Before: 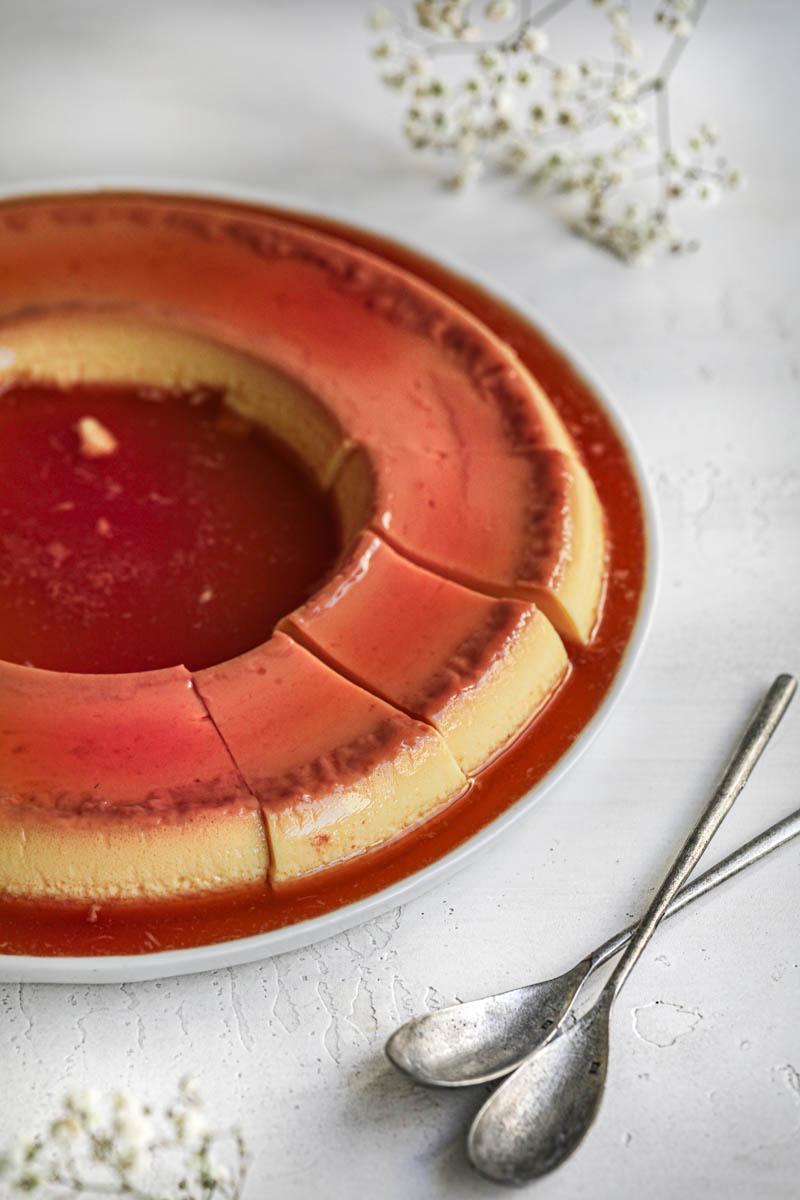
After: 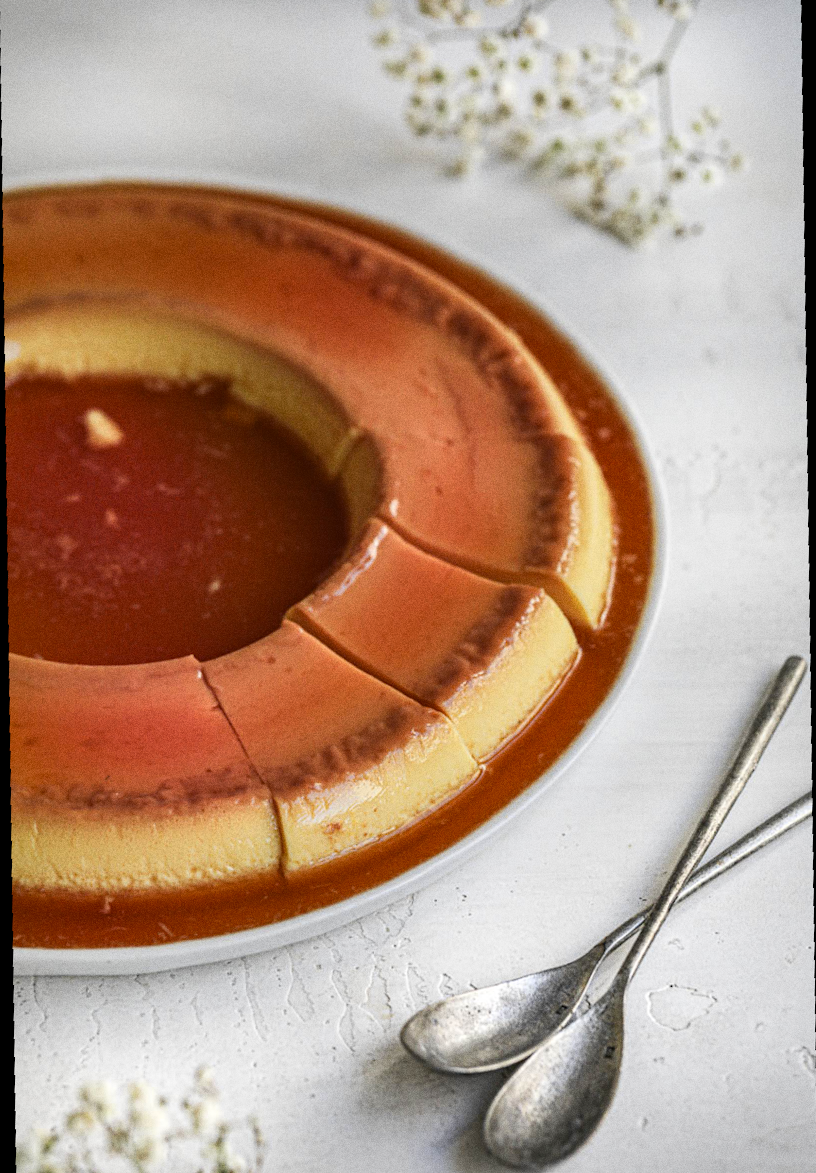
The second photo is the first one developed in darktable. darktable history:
rotate and perspective: rotation -3.18°, automatic cropping off
color contrast: green-magenta contrast 0.8, blue-yellow contrast 1.1, unbound 0
crop and rotate: angle -2.38°
grain: strength 26%
